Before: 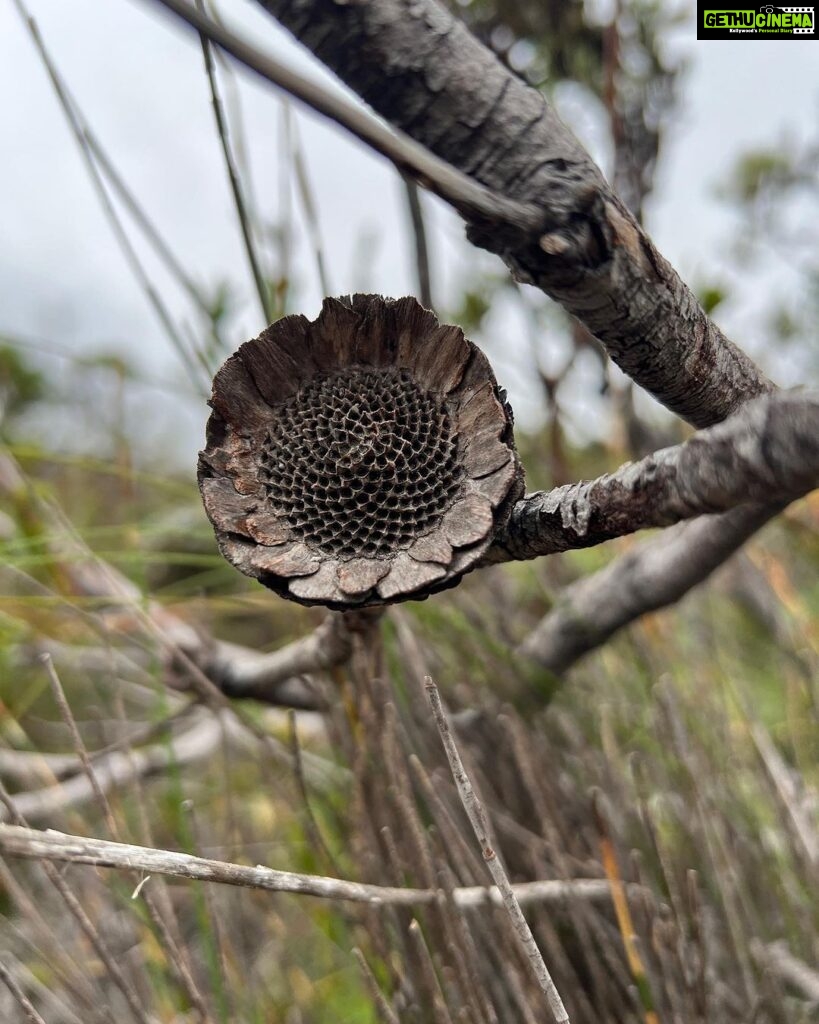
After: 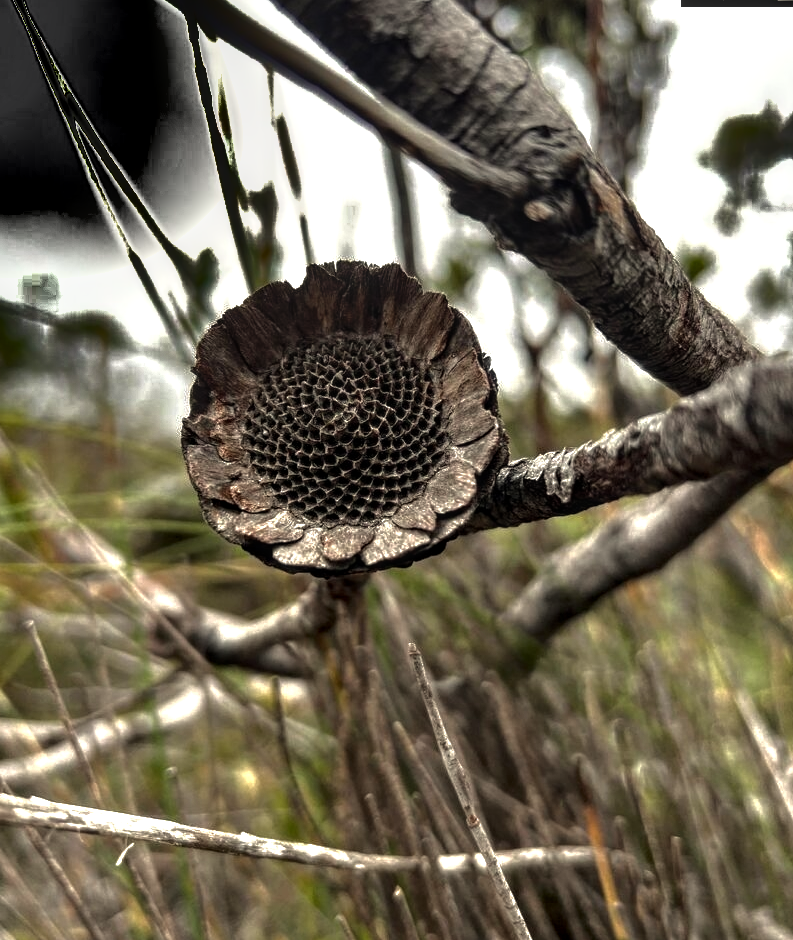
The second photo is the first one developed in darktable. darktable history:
exposure: black level correction 0.001, exposure 0.191 EV, compensate highlight preservation false
crop: left 1.964%, top 3.251%, right 1.122%, bottom 4.933%
white balance: red 1.029, blue 0.92
tone equalizer: -8 EV -0.75 EV, -7 EV -0.7 EV, -6 EV -0.6 EV, -5 EV -0.4 EV, -3 EV 0.4 EV, -2 EV 0.6 EV, -1 EV 0.7 EV, +0 EV 0.75 EV, edges refinement/feathering 500, mask exposure compensation -1.57 EV, preserve details no
local contrast: on, module defaults
shadows and highlights: shadows 20.91, highlights -82.73, soften with gaussian
base curve: curves: ch0 [(0, 0) (0.826, 0.587) (1, 1)]
